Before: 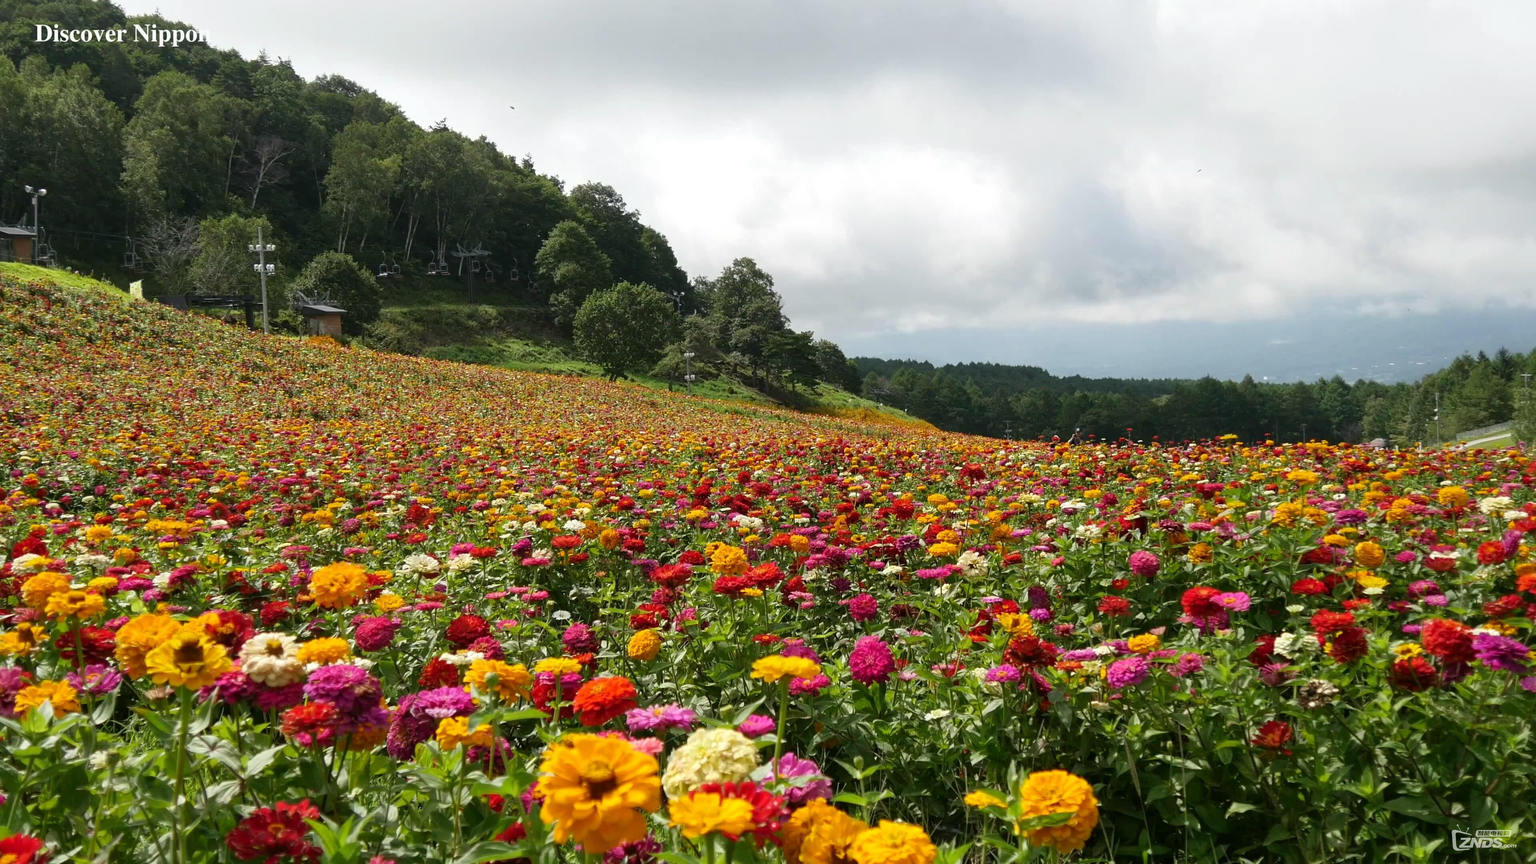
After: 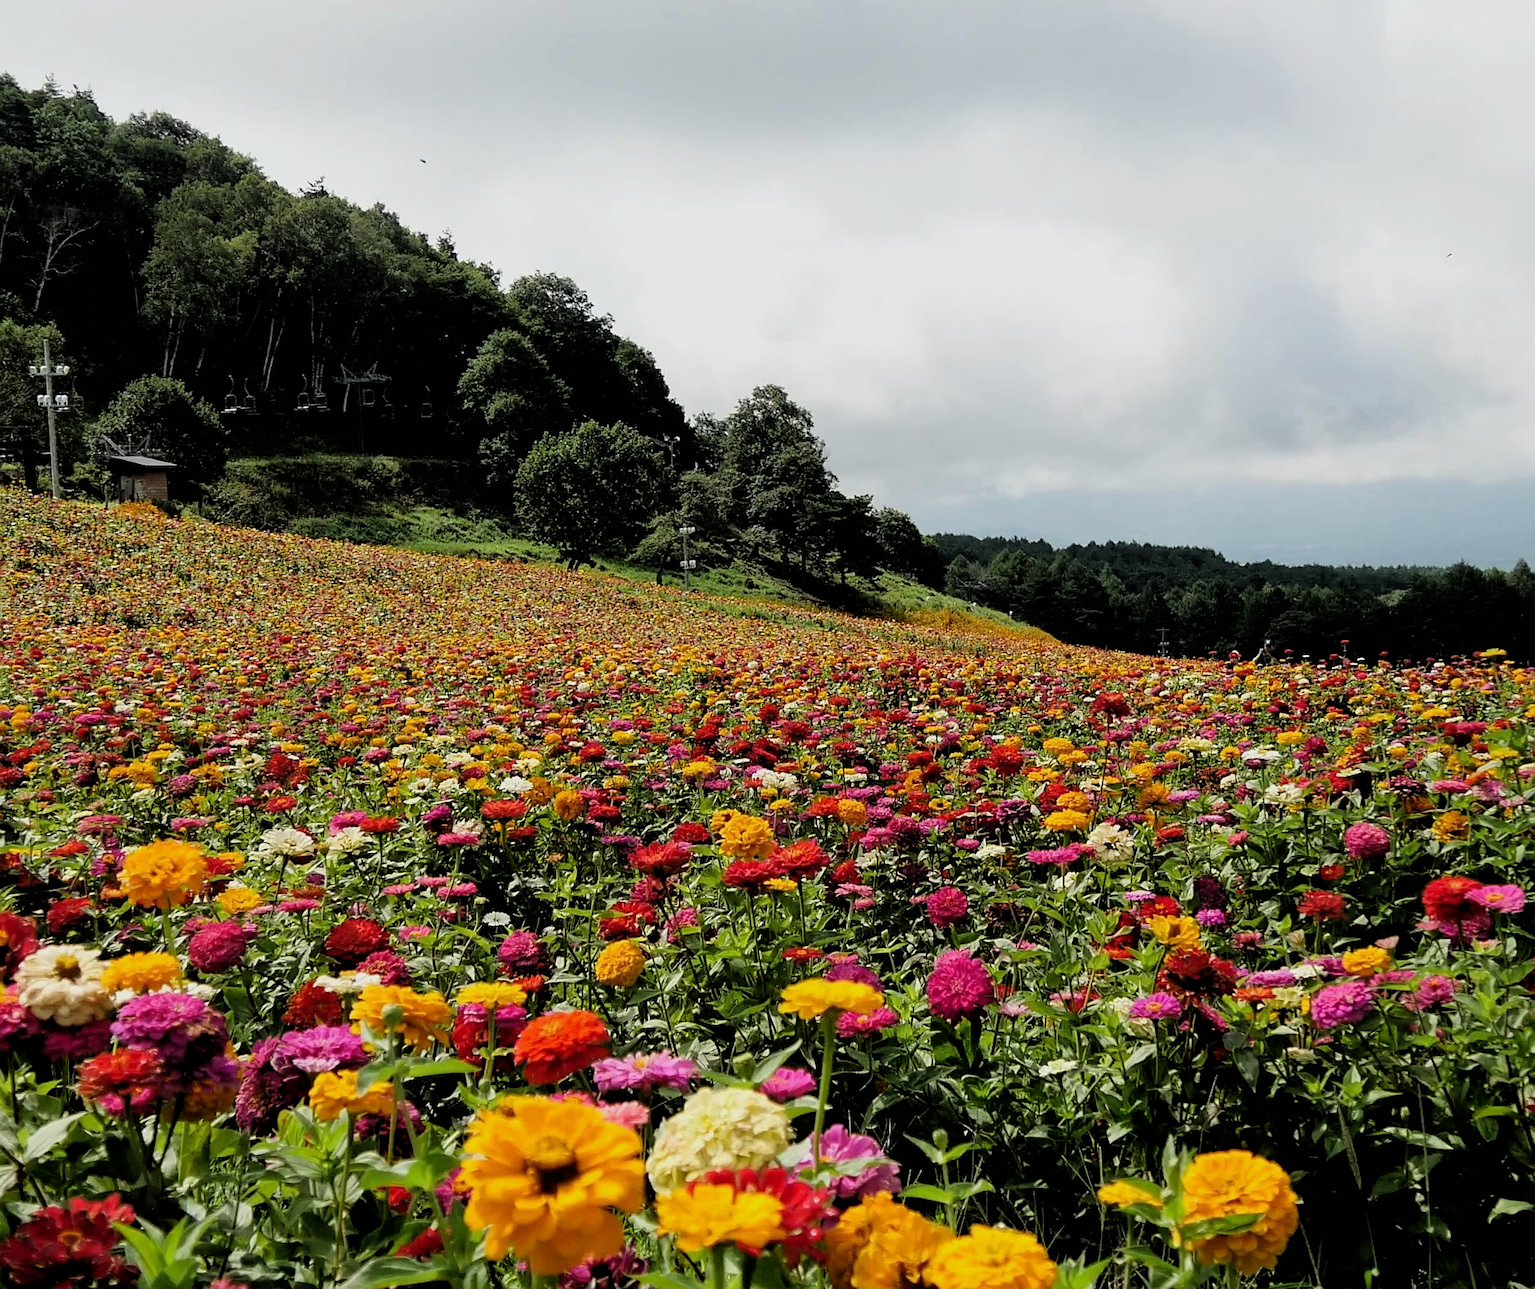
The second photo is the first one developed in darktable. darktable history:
crop and rotate: left 14.944%, right 18.088%
sharpen: on, module defaults
filmic rgb: black relative exposure -3.29 EV, white relative exposure 3.46 EV, hardness 2.36, contrast 1.102
